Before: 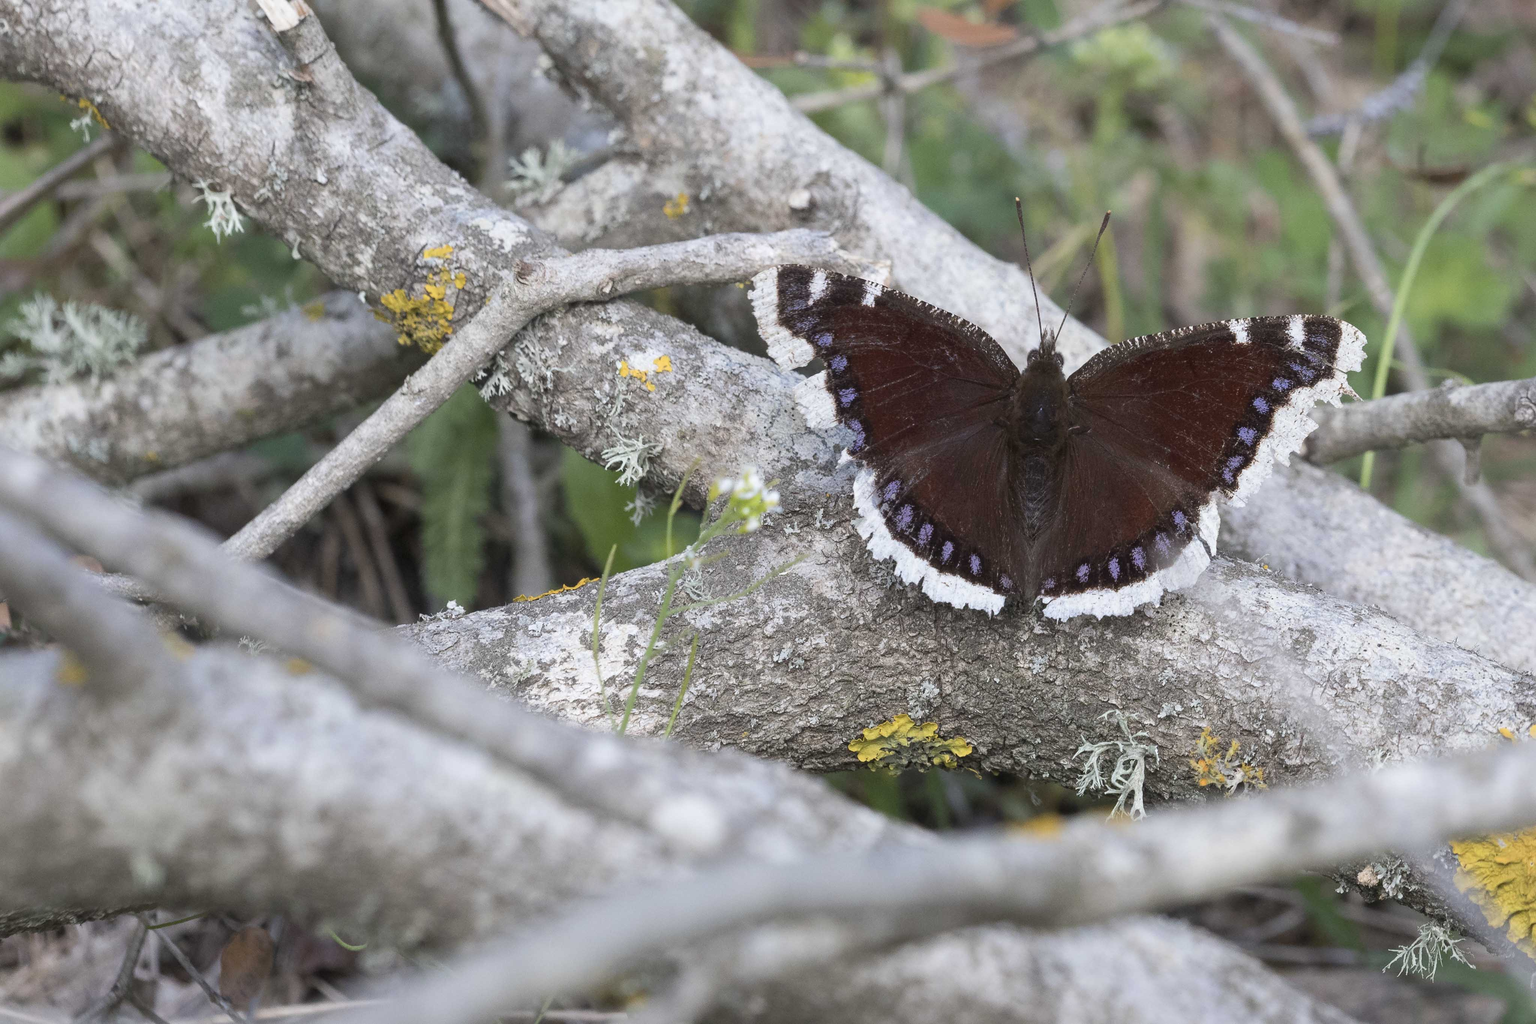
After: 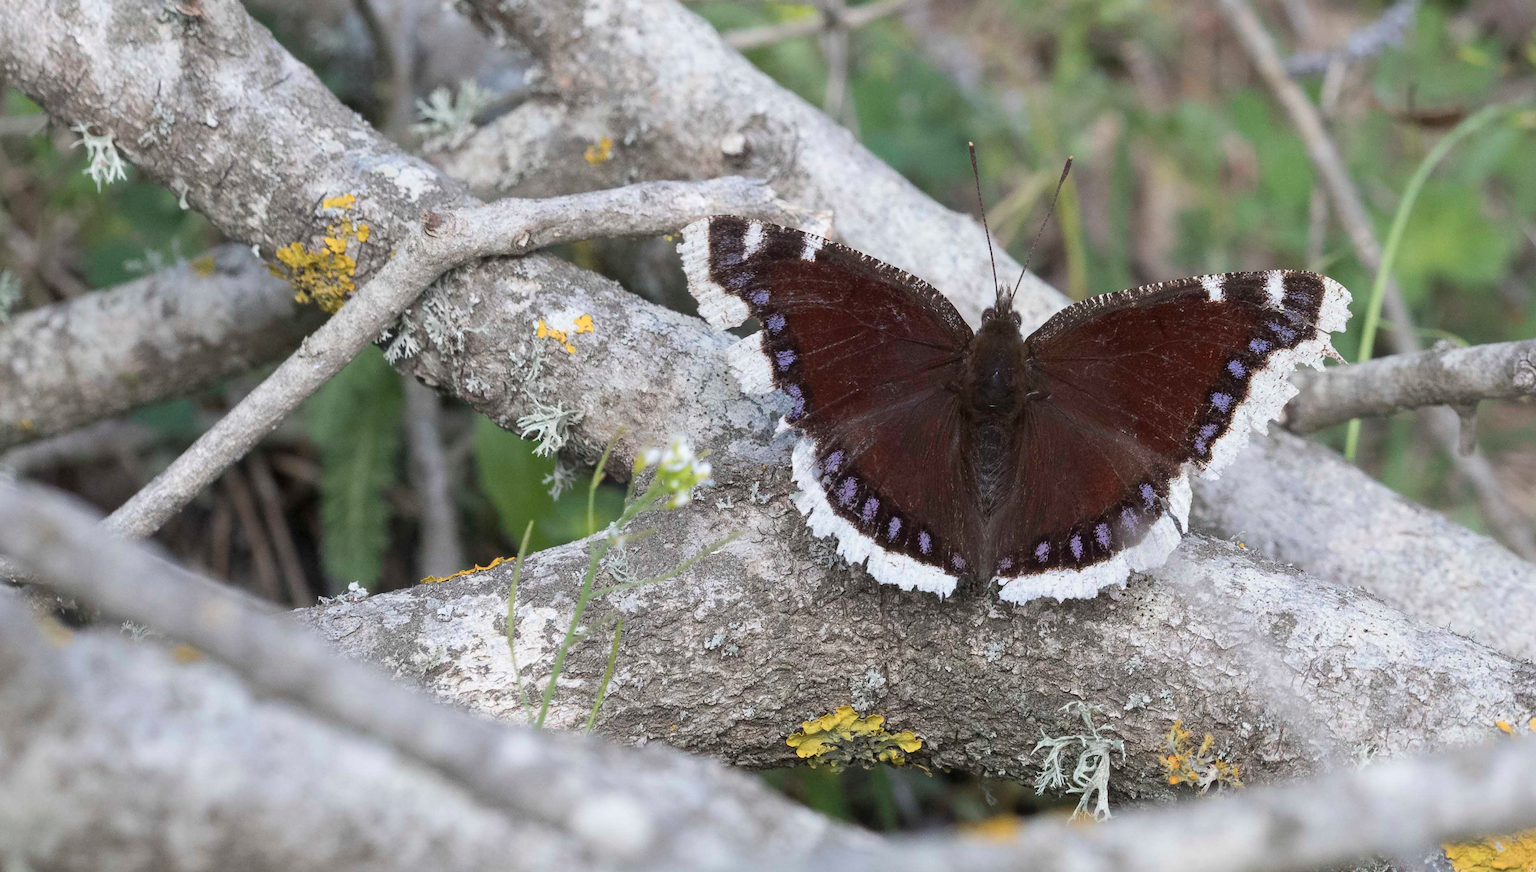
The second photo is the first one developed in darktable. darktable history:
crop: left 8.329%, top 6.622%, bottom 15.298%
